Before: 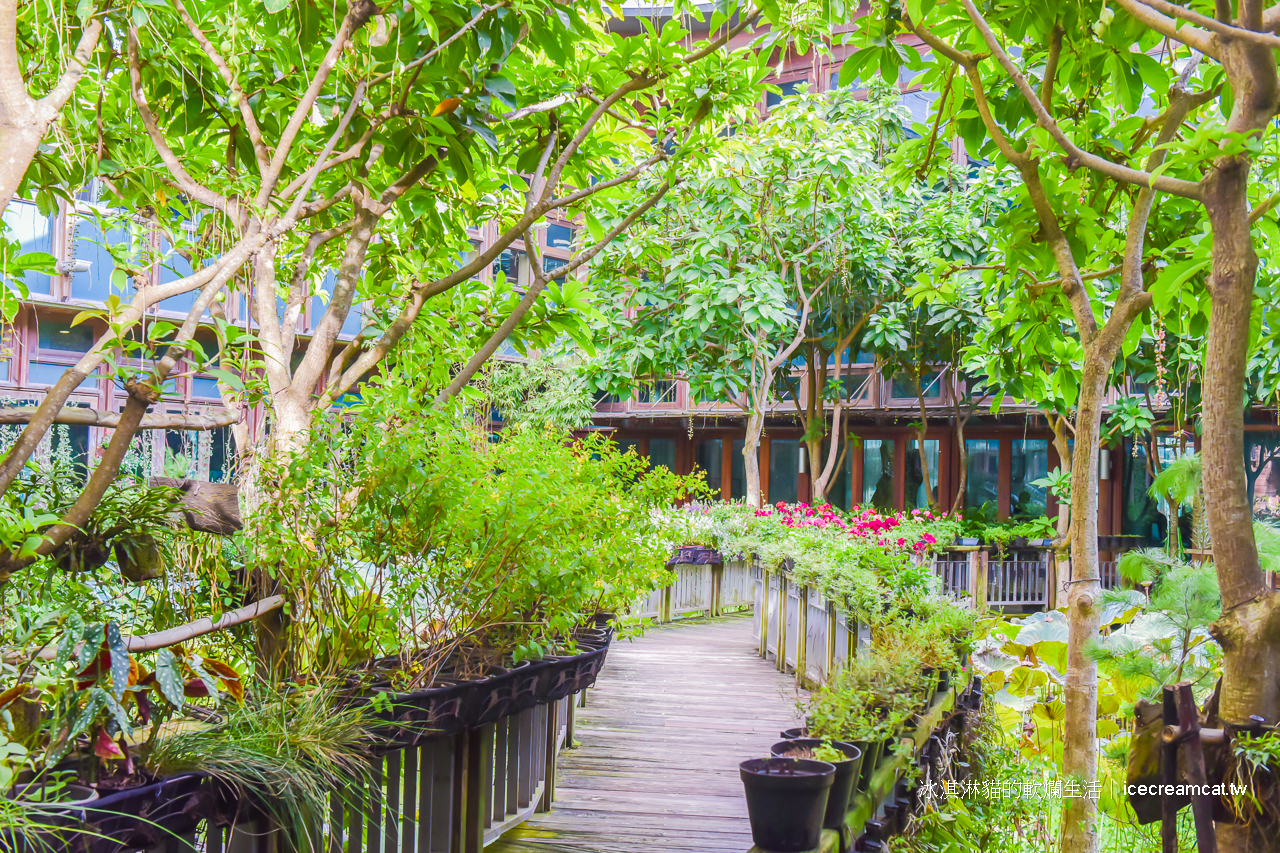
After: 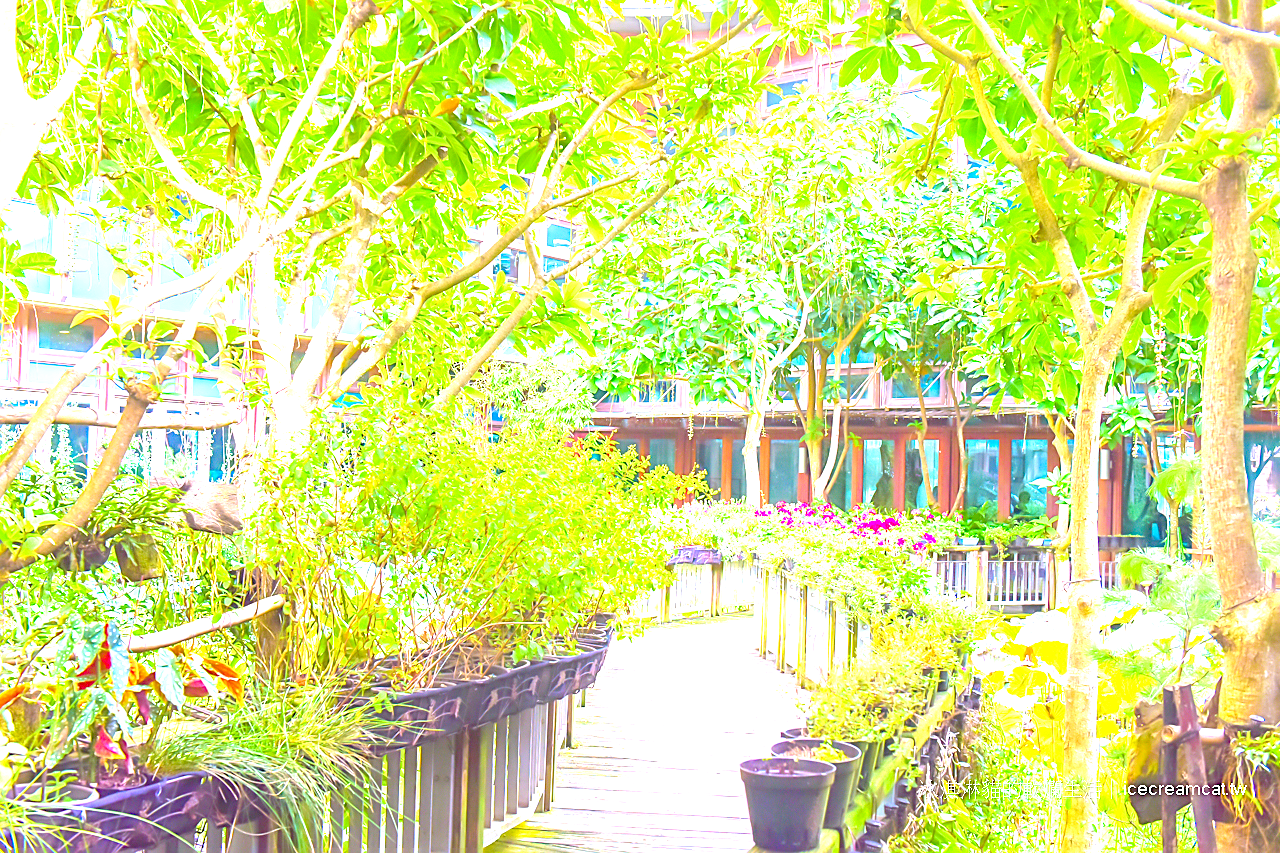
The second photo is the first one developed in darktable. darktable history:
exposure: black level correction 0, exposure 1.29 EV, compensate highlight preservation false
sharpen: on, module defaults
levels: levels [0.008, 0.318, 0.836]
